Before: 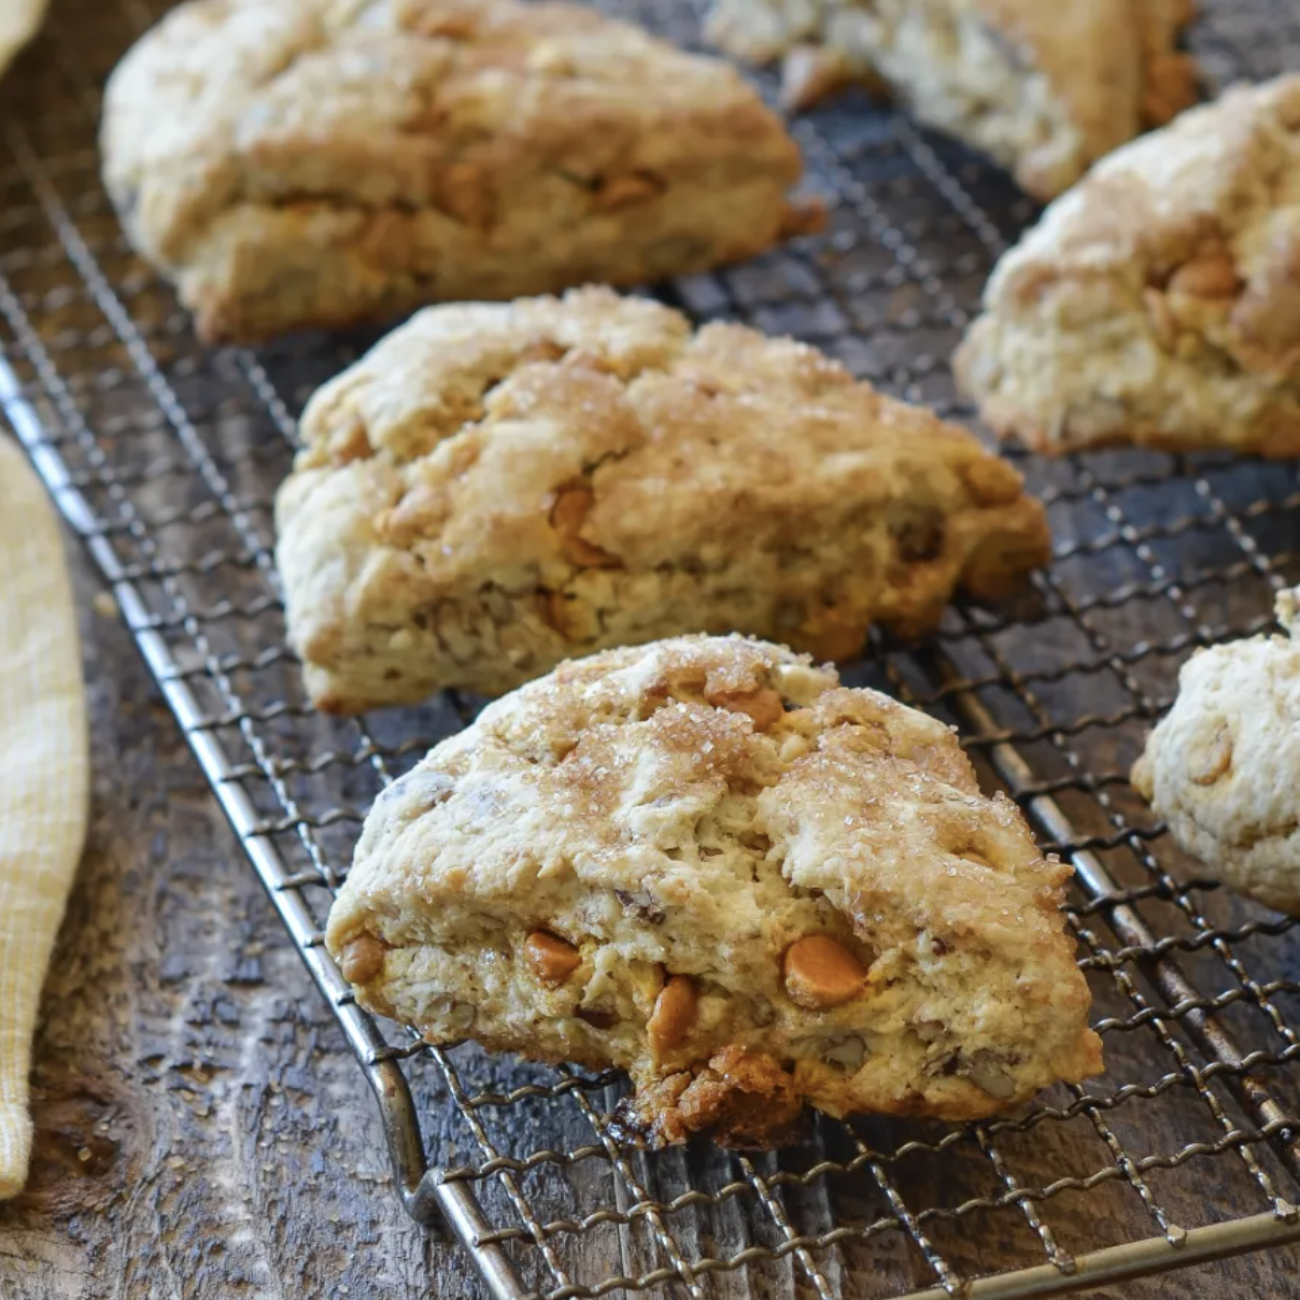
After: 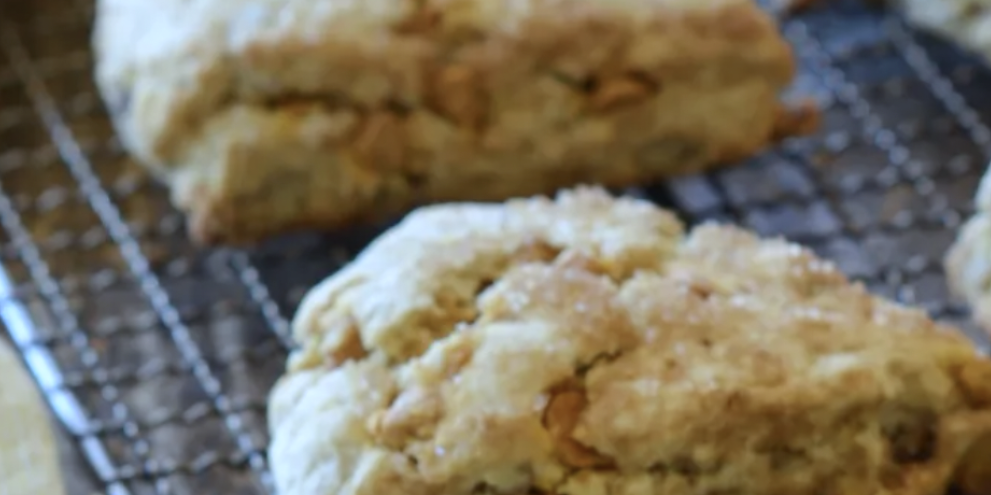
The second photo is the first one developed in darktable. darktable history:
crop: left 0.579%, top 7.627%, right 23.167%, bottom 54.275%
white balance: red 0.924, blue 1.095
